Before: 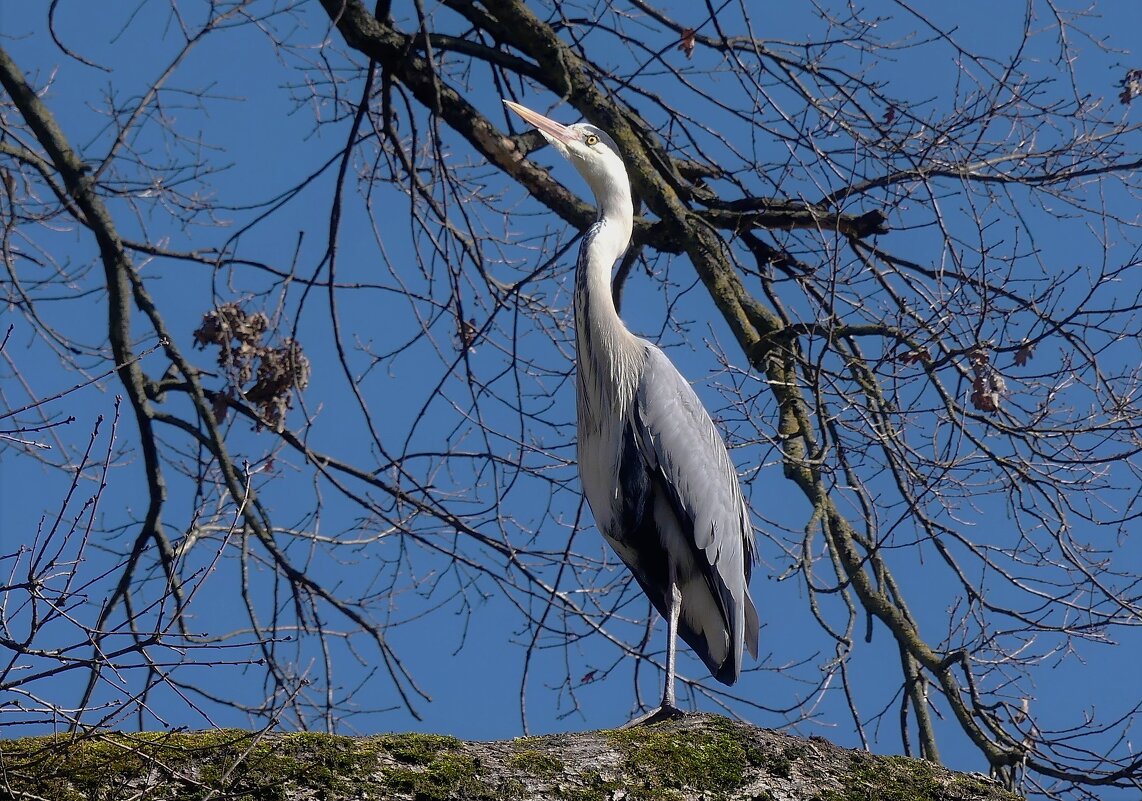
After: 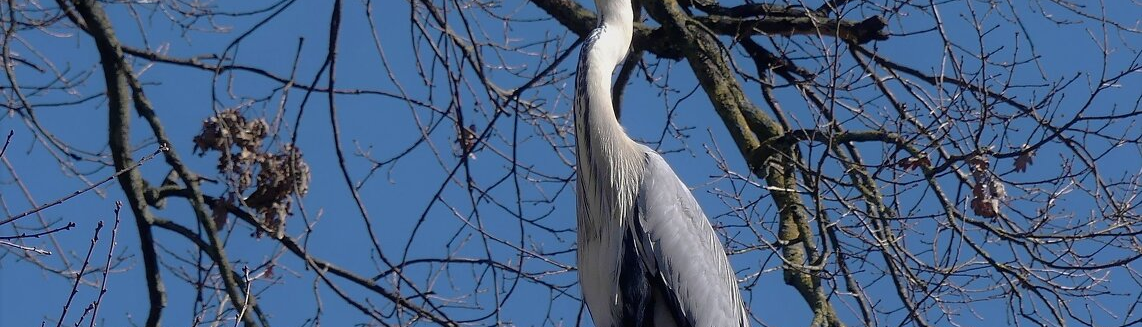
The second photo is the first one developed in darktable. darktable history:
crop and rotate: top 24.242%, bottom 34.875%
